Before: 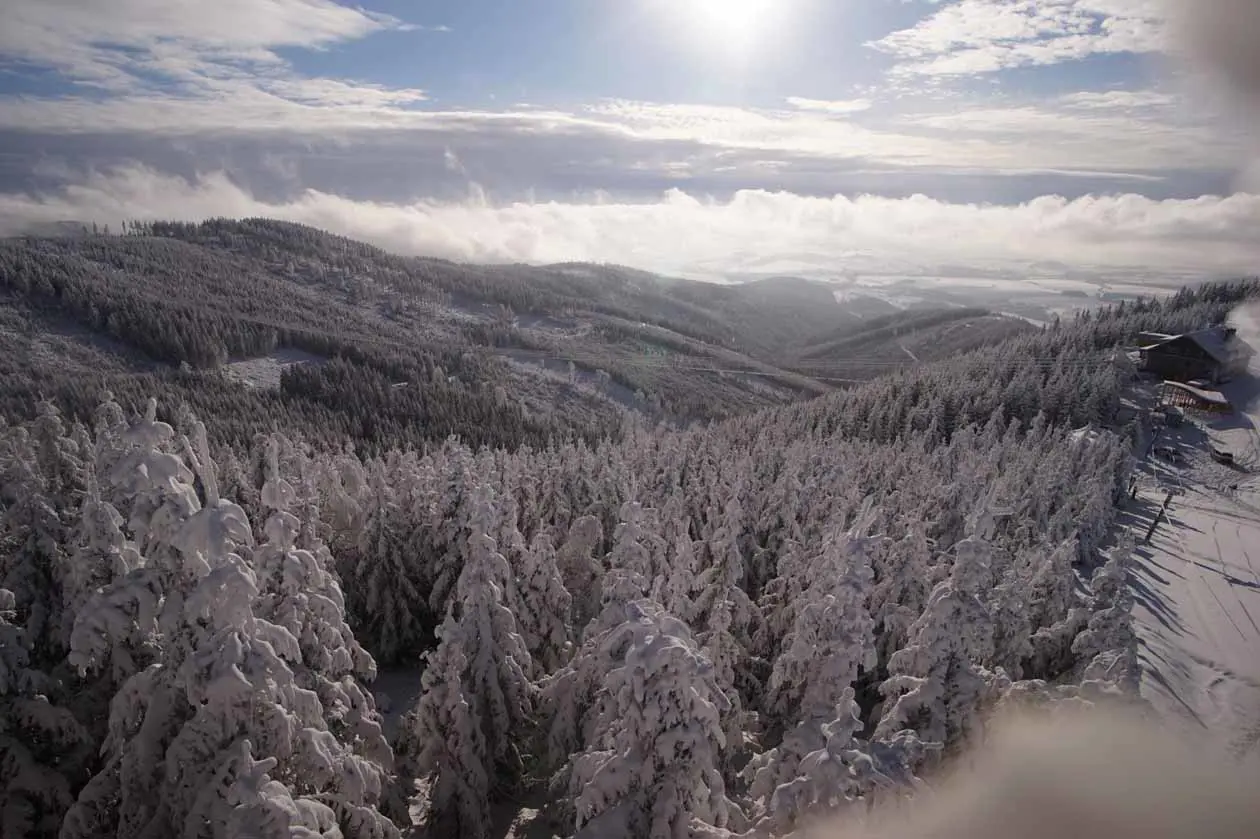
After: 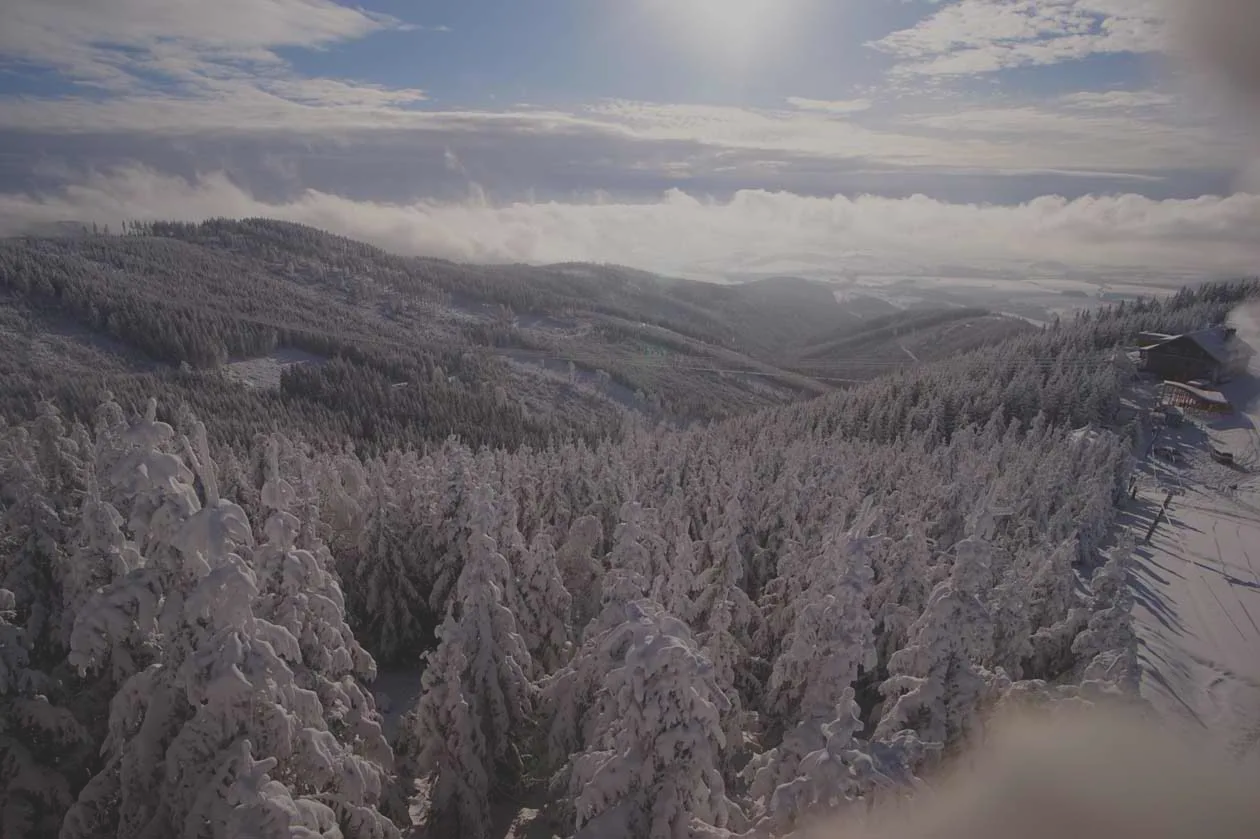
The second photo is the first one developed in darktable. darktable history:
contrast brightness saturation: contrast -0.28
exposure: exposure -0.462 EV, compensate highlight preservation false
